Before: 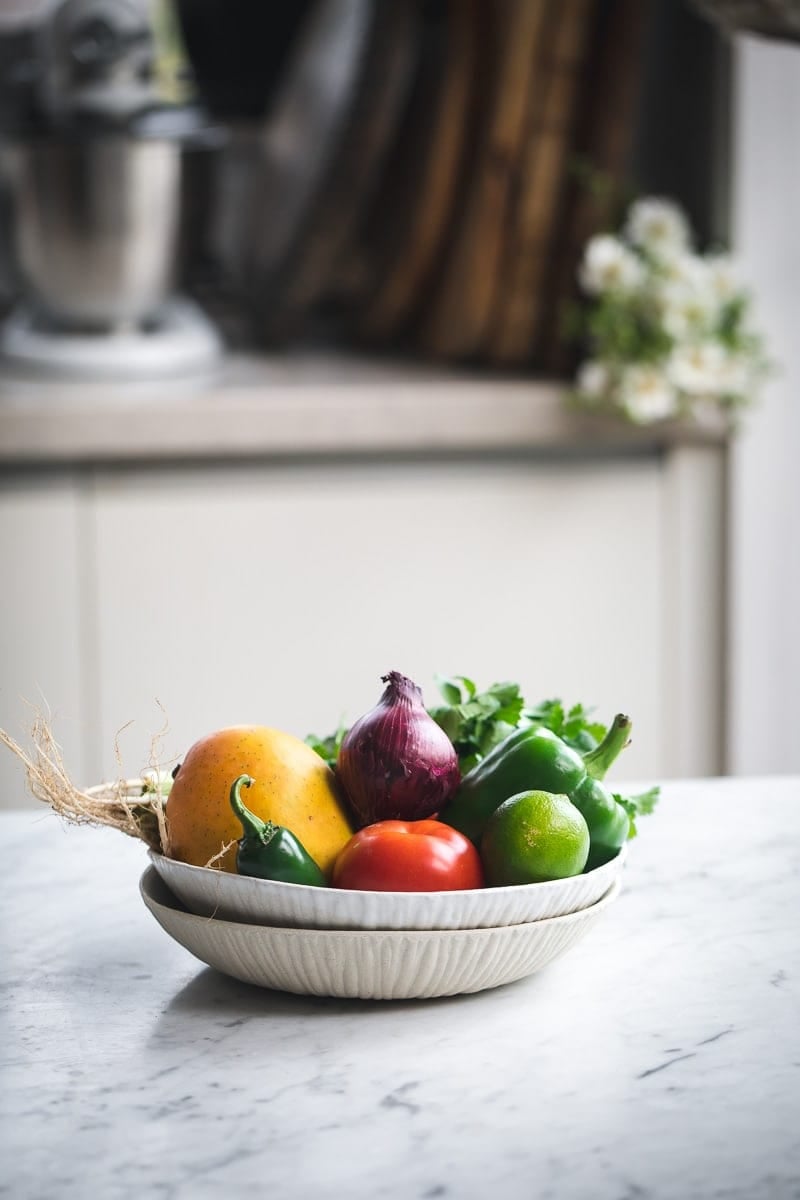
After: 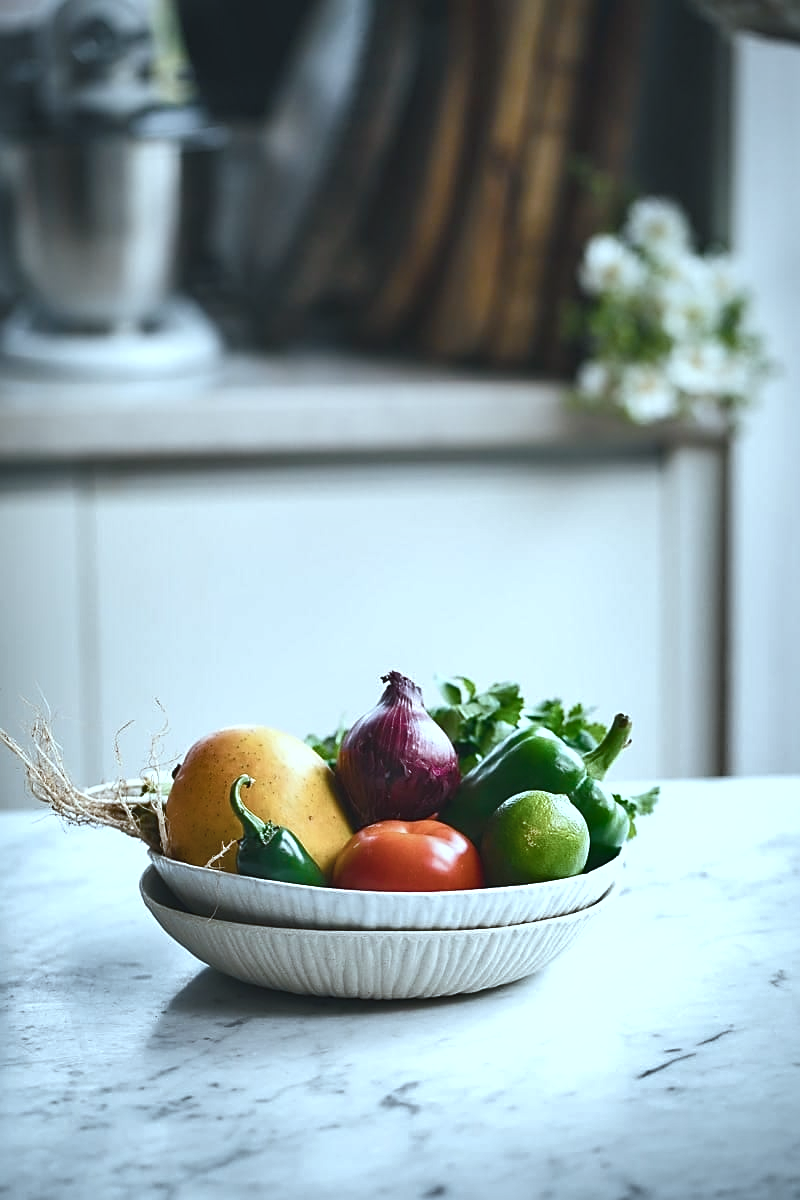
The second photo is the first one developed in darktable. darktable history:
color correction: highlights a* -12.54, highlights b* -17.95, saturation 0.697
exposure: exposure 0.202 EV, compensate exposure bias true, compensate highlight preservation false
color balance rgb: shadows lift › chroma 2.011%, shadows lift › hue 216.79°, global offset › luminance 0.496%, perceptual saturation grading › global saturation 20%, perceptual saturation grading › highlights -24.861%, perceptual saturation grading › shadows 50.038%, global vibrance 20%
sharpen: amount 0.489
shadows and highlights: shadows 39.84, highlights -52.97, highlights color adjustment 32.19%, low approximation 0.01, soften with gaussian
